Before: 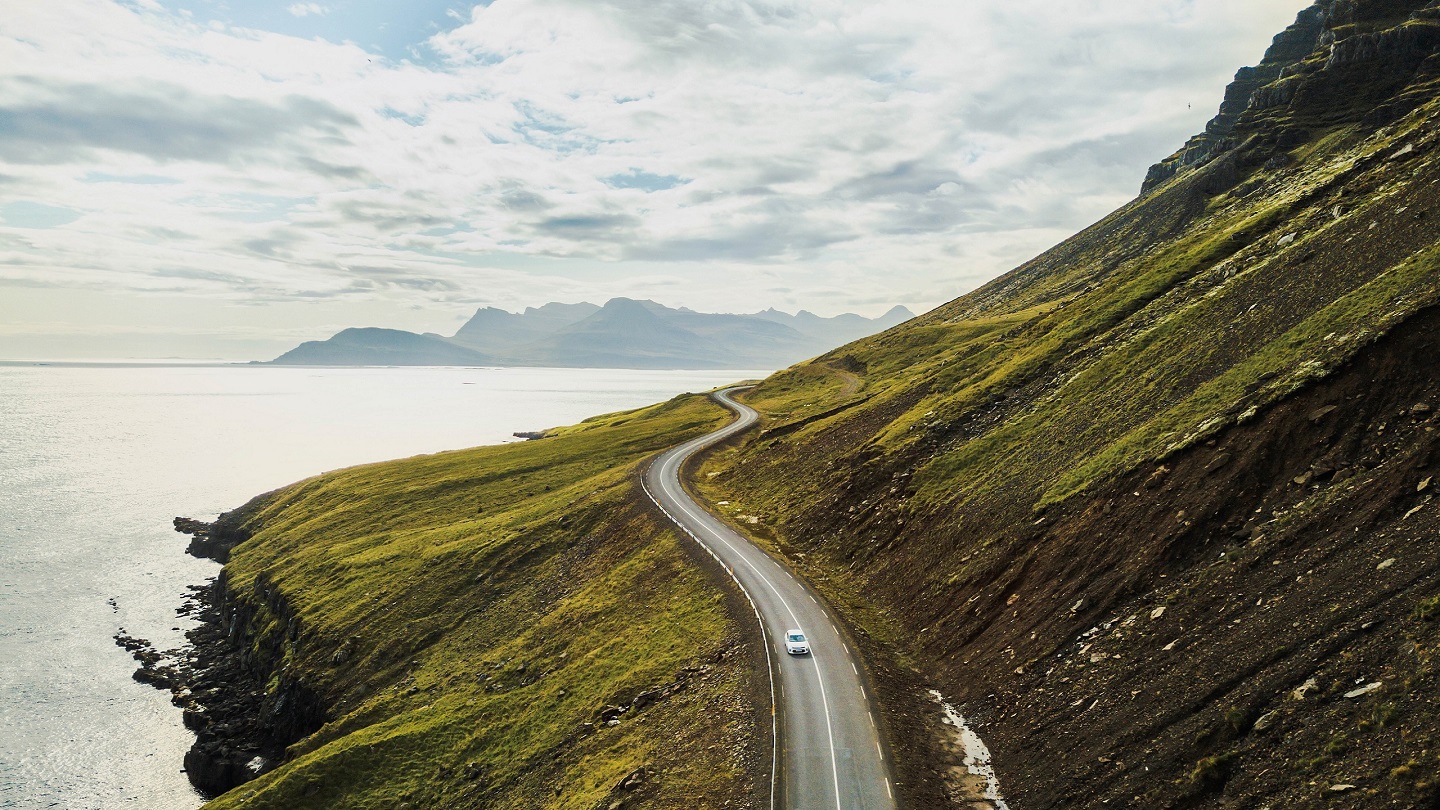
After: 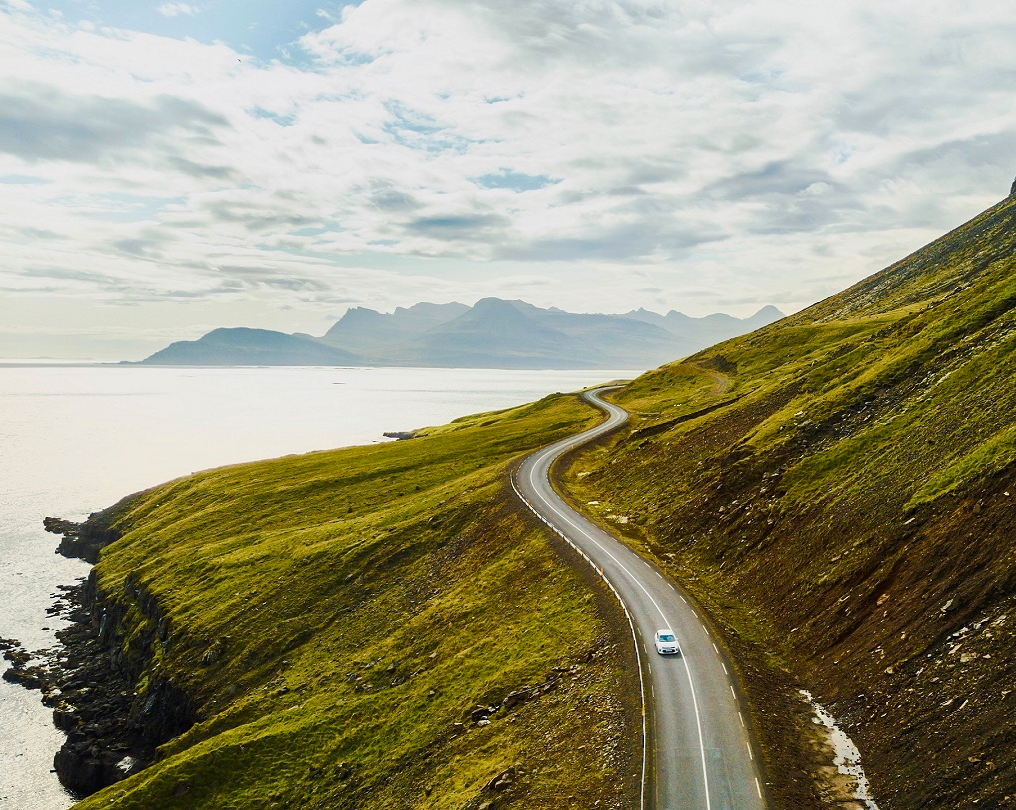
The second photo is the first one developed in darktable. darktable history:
crop and rotate: left 9.044%, right 20.353%
color balance rgb: perceptual saturation grading › global saturation 20%, perceptual saturation grading › highlights -48.967%, perceptual saturation grading › shadows 25.644%, global vibrance 45.092%
